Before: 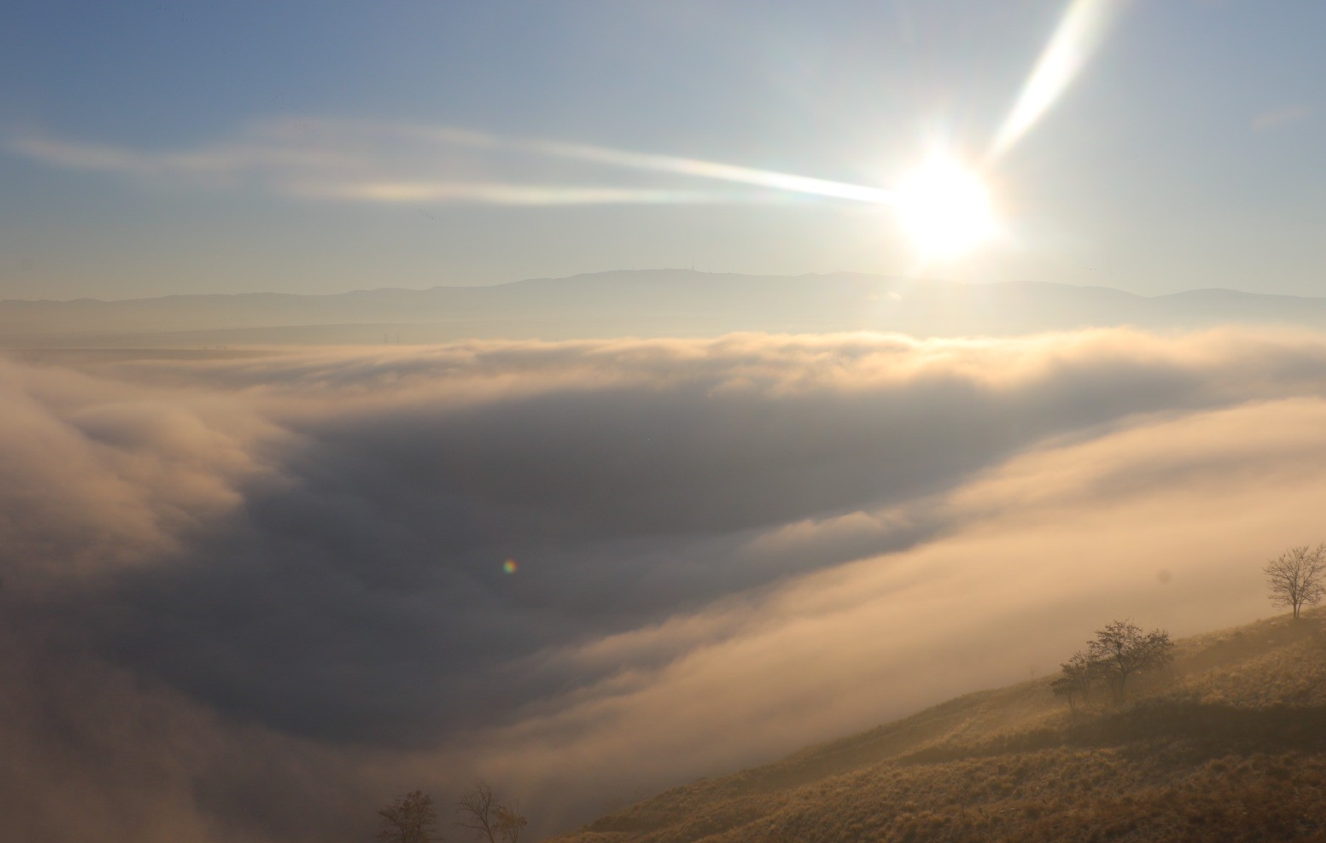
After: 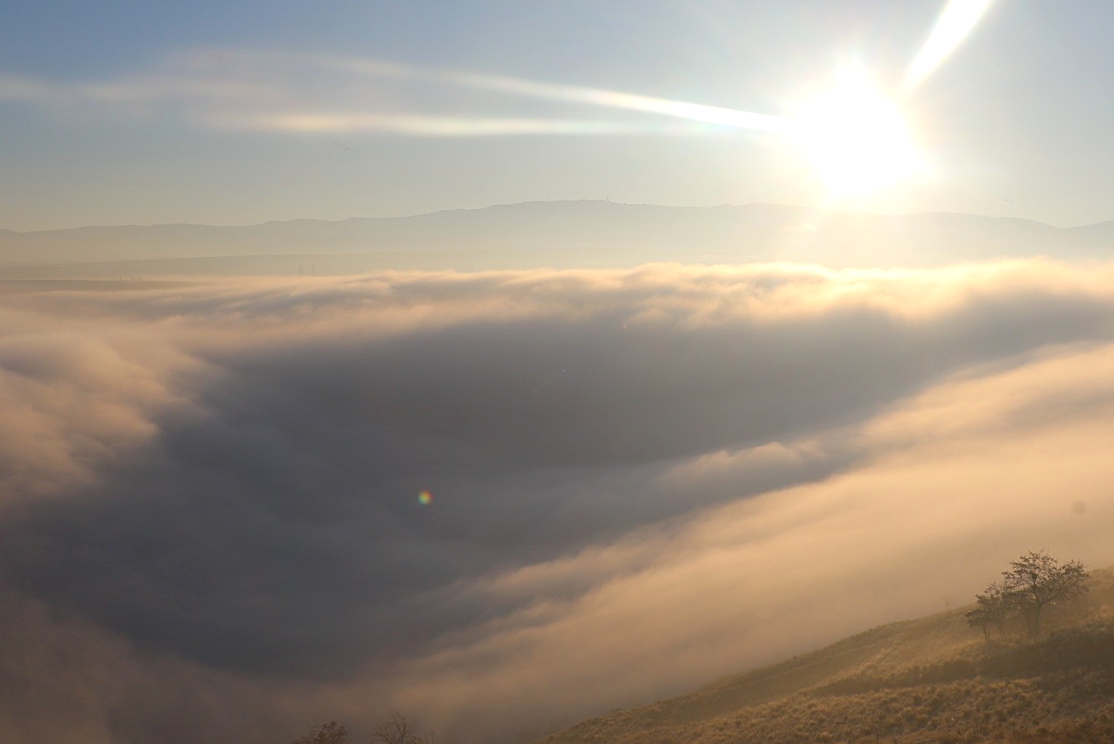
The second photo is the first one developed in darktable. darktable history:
sharpen: on, module defaults
crop: left 6.446%, top 8.188%, right 9.538%, bottom 3.548%
exposure: exposure 0.197 EV, compensate highlight preservation false
